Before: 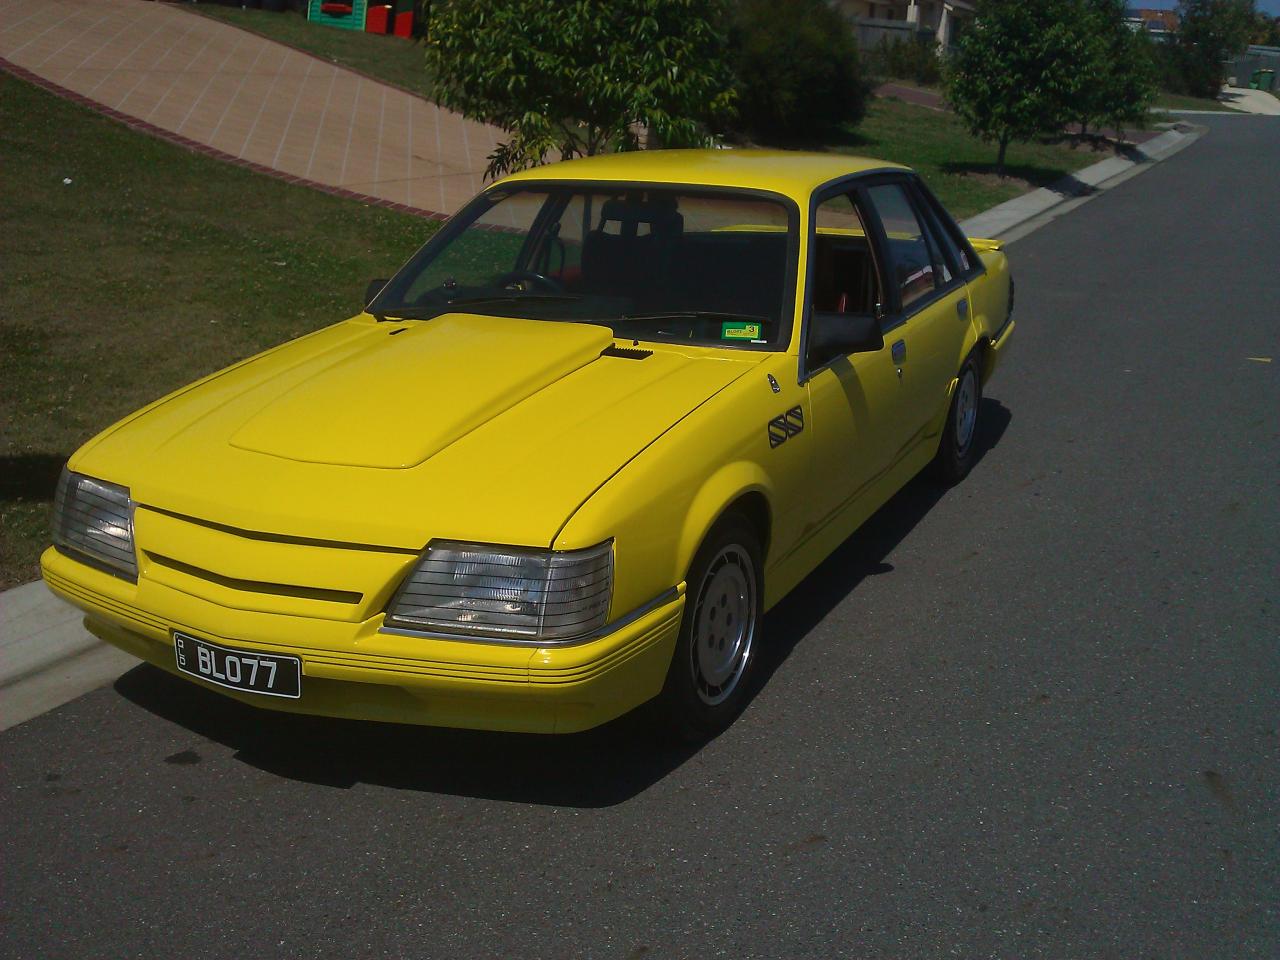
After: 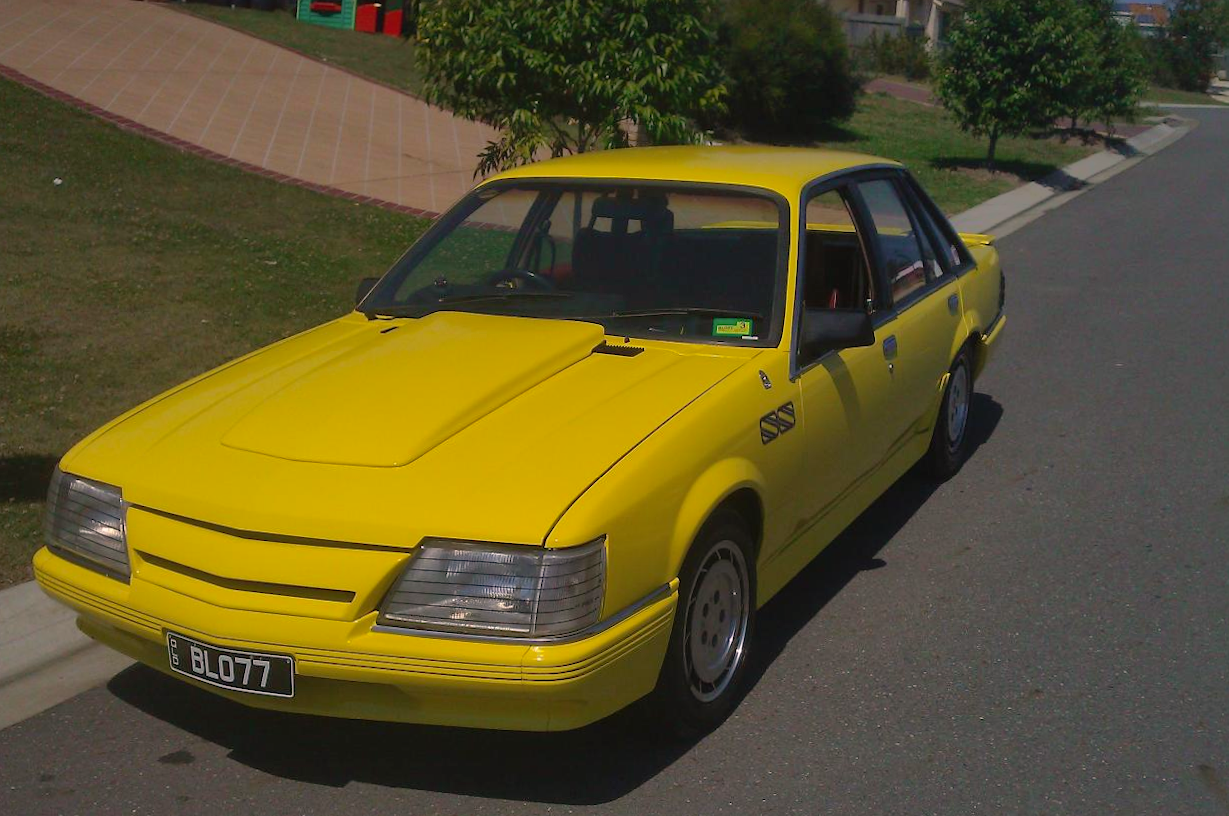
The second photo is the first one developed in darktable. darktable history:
crop and rotate: angle 0.342°, left 0.261%, right 2.95%, bottom 14.325%
color correction: highlights a* 7.08, highlights b* 4.35
shadows and highlights: on, module defaults
